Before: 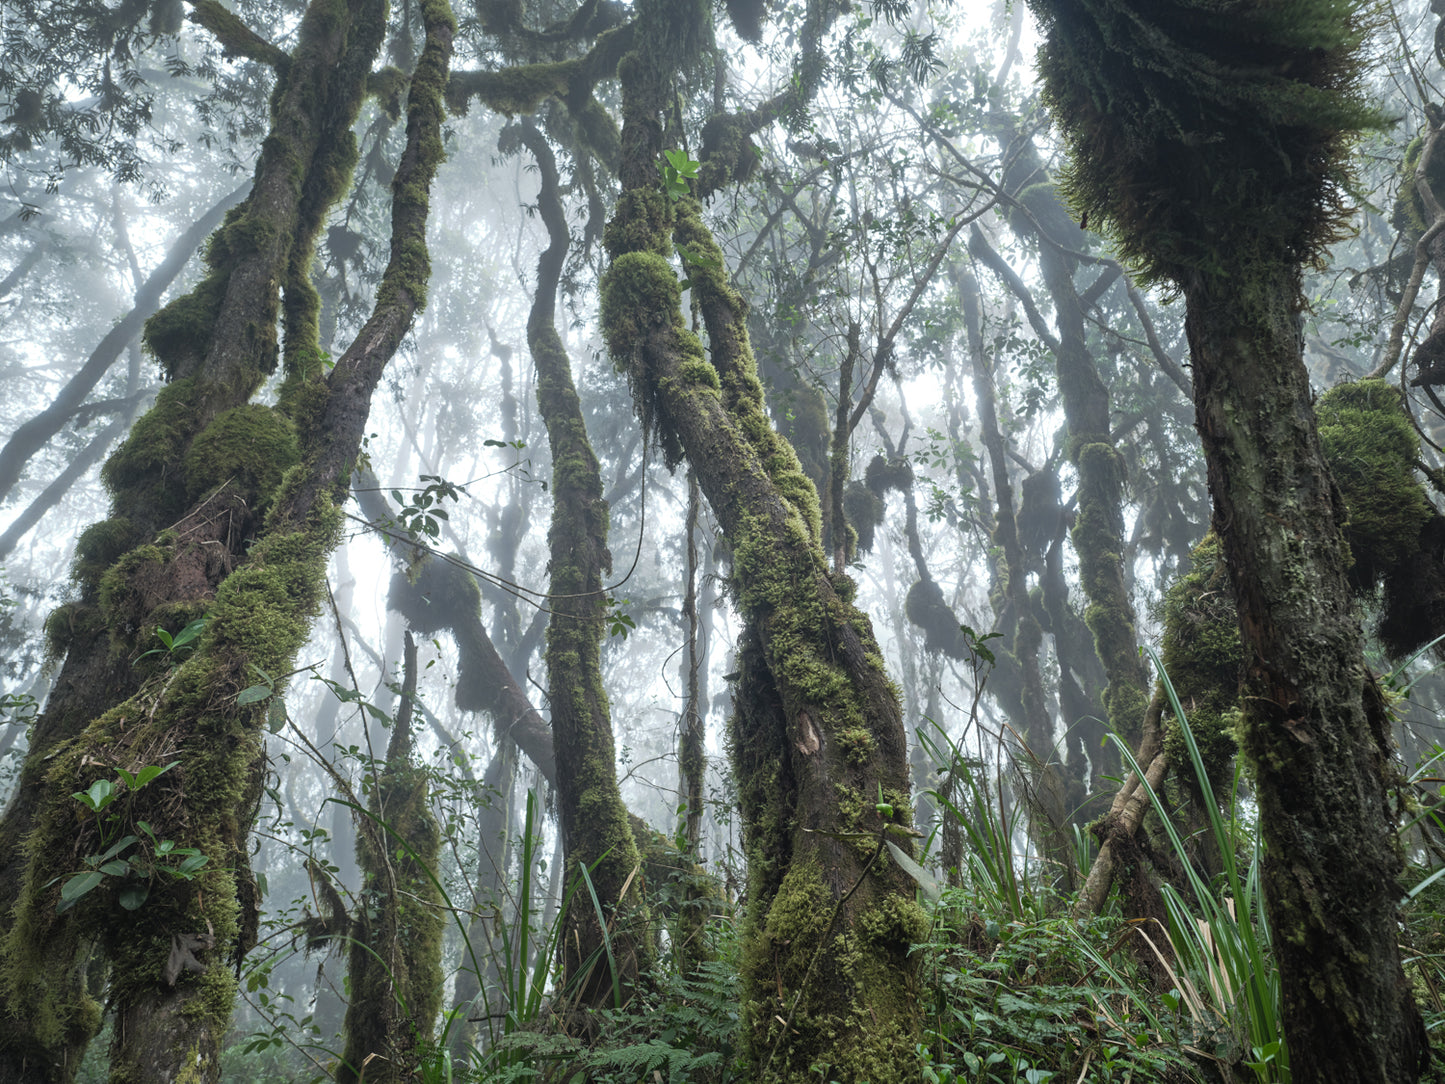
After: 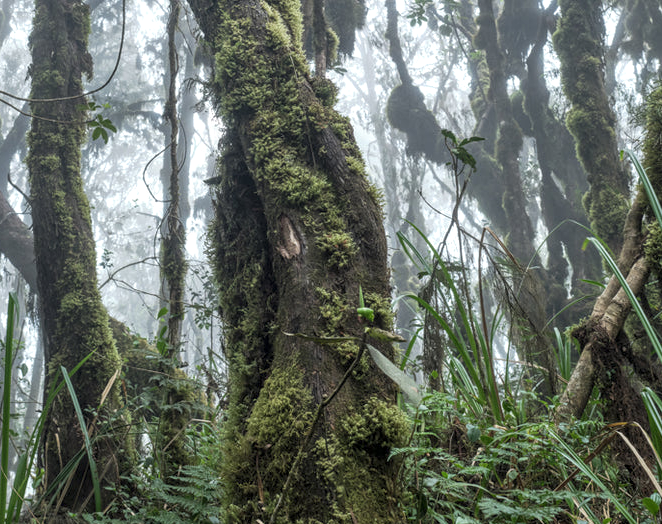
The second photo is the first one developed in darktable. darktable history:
local contrast: detail 130%
crop: left 35.976%, top 45.819%, right 18.162%, bottom 5.807%
